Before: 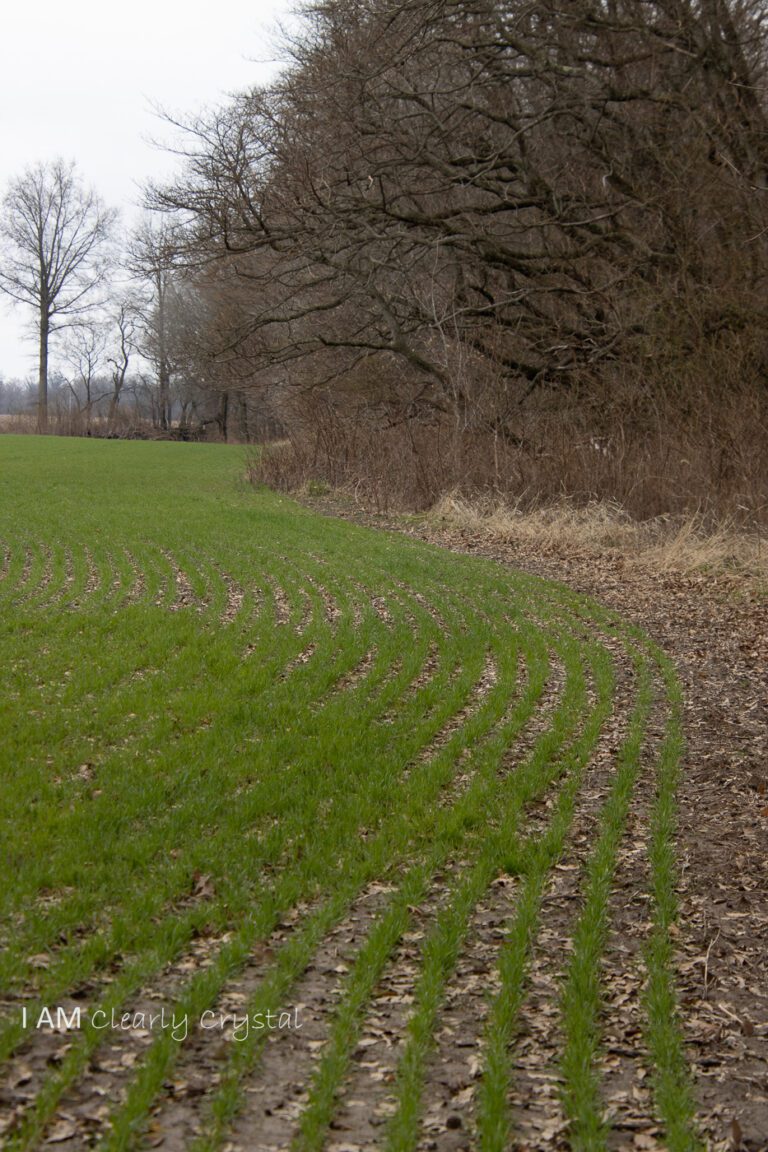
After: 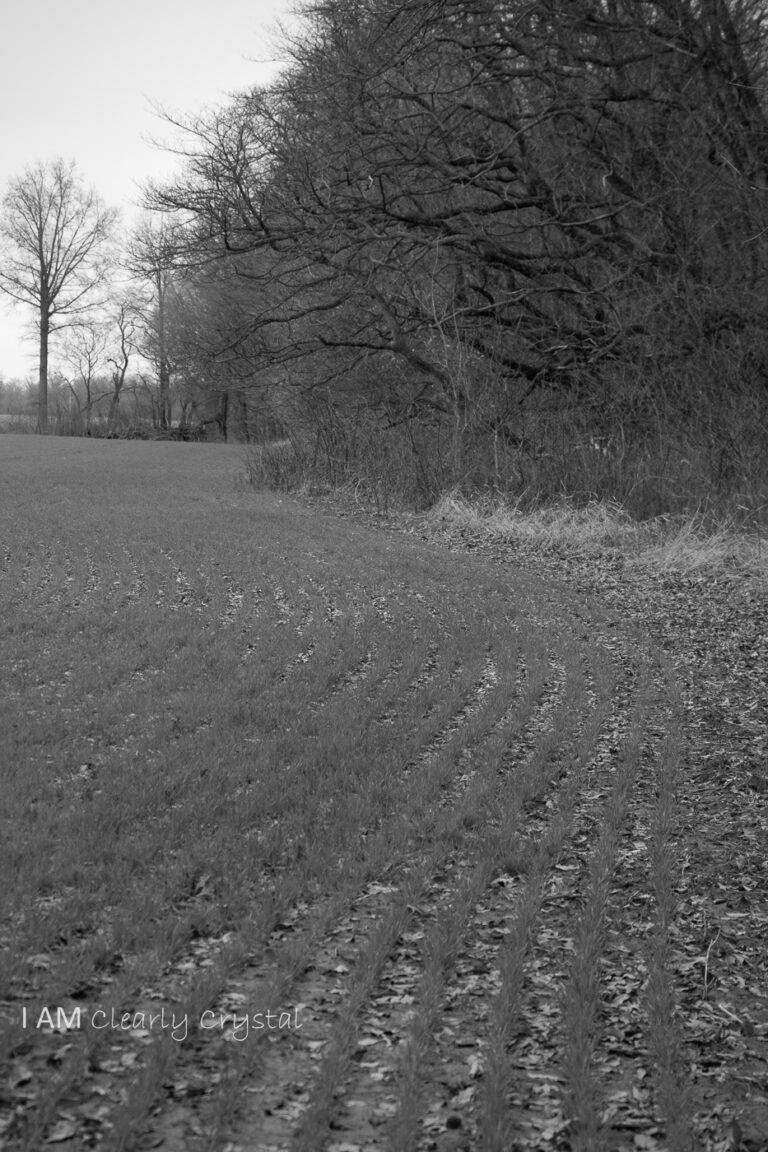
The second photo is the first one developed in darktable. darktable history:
monochrome: on, module defaults
vignetting: fall-off radius 45%, brightness -0.33
